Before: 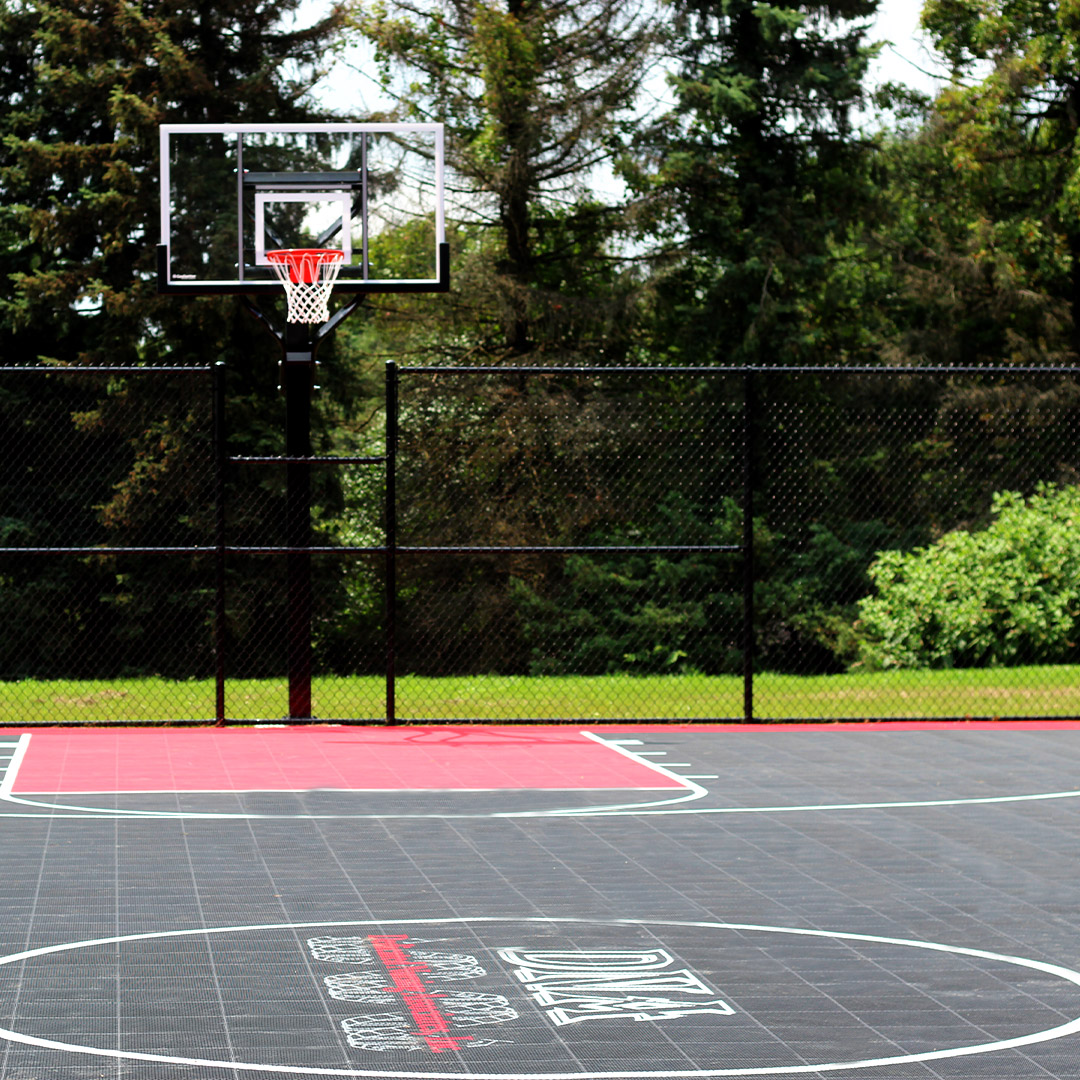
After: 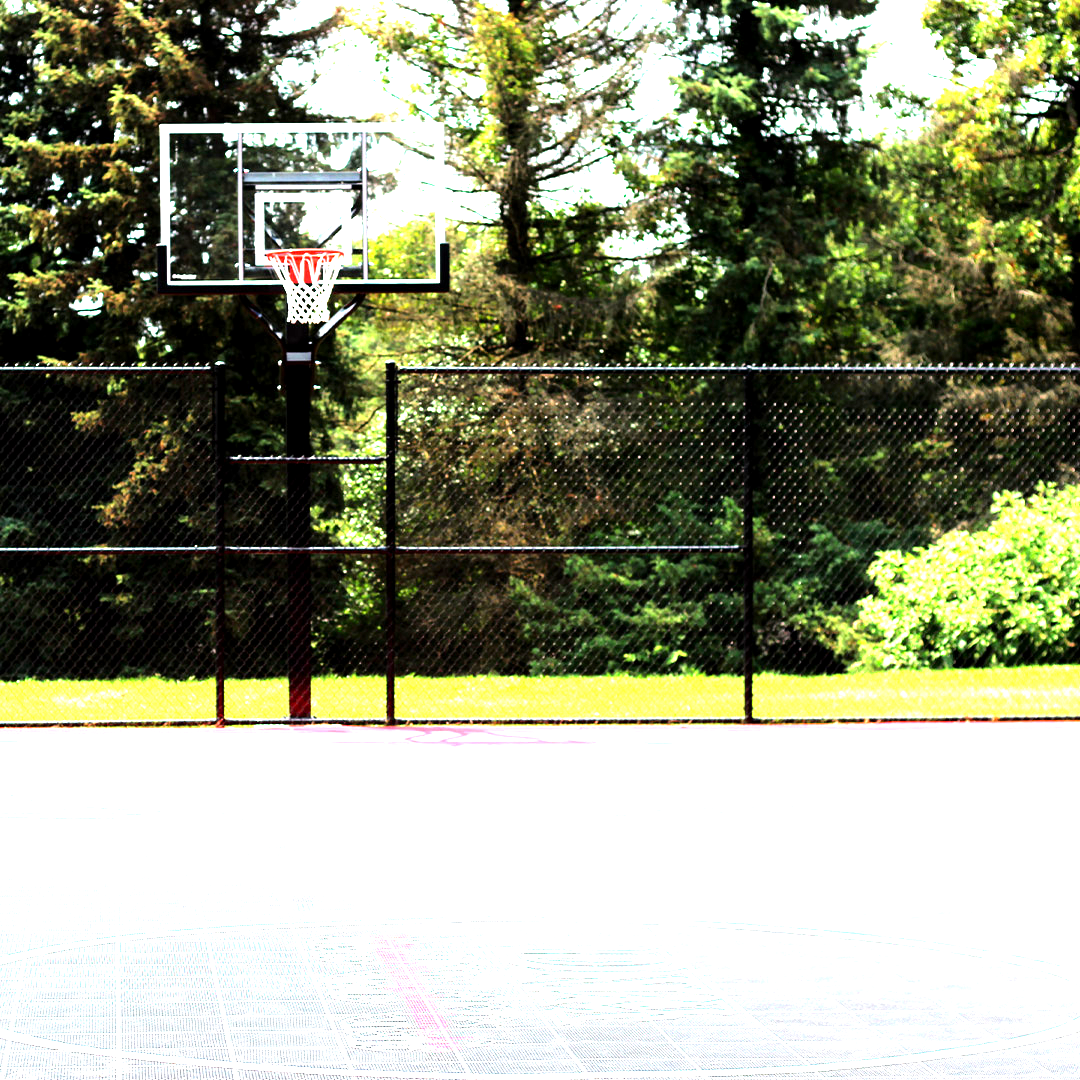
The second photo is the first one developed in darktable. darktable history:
exposure: black level correction 0.001, exposure 1.723 EV, compensate highlight preservation false
tone equalizer: -8 EV -0.746 EV, -7 EV -0.72 EV, -6 EV -0.612 EV, -5 EV -0.367 EV, -3 EV 0.381 EV, -2 EV 0.6 EV, -1 EV 0.7 EV, +0 EV 0.721 EV, mask exposure compensation -0.503 EV
